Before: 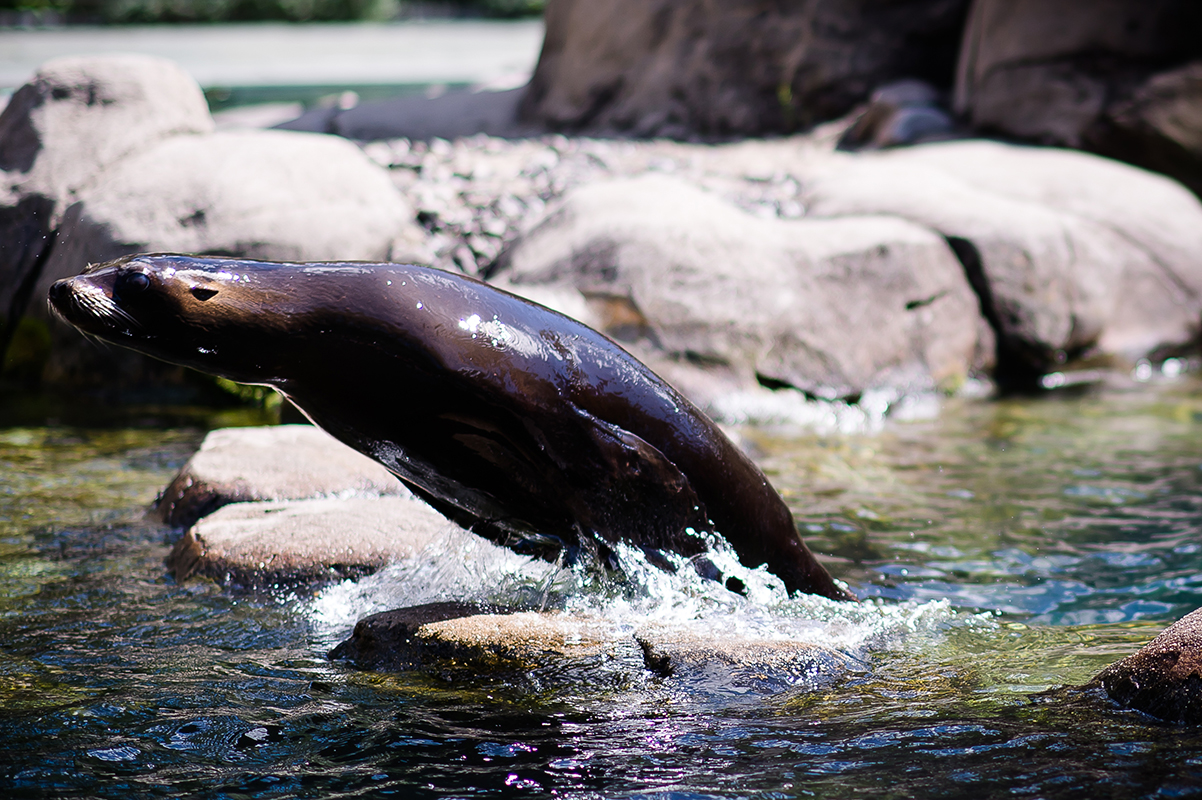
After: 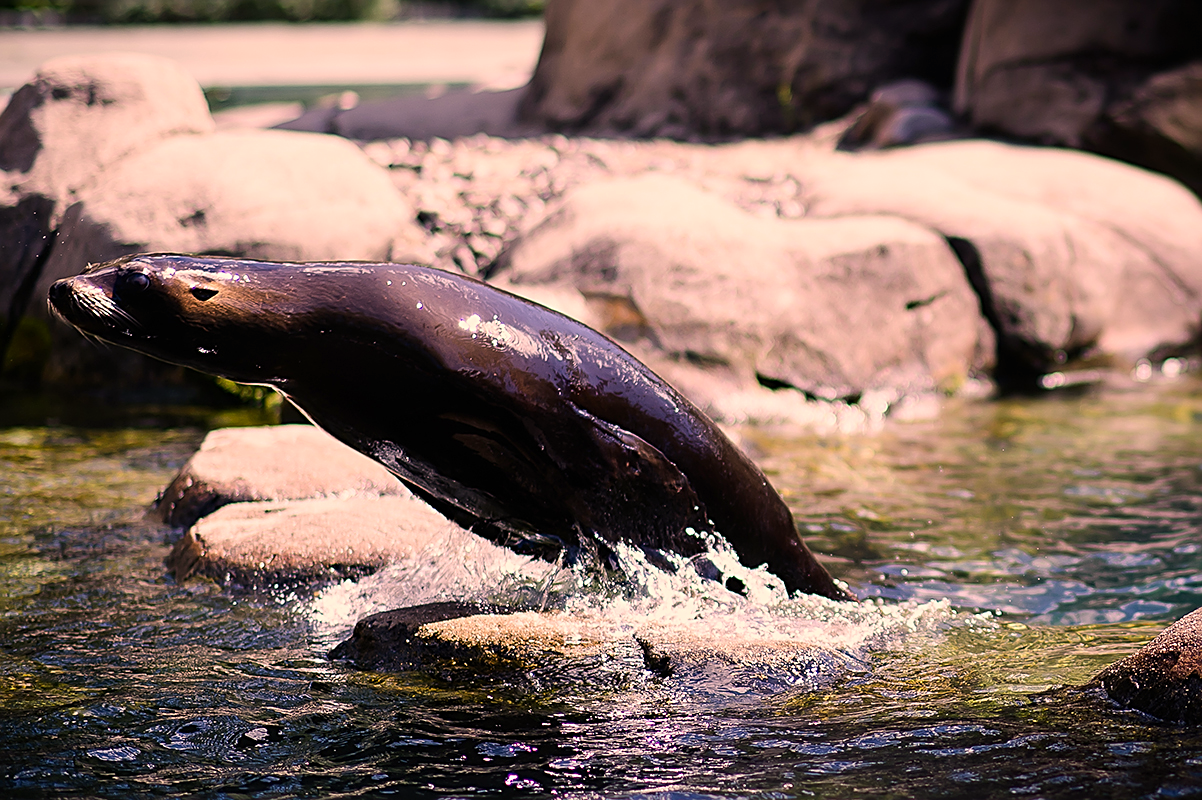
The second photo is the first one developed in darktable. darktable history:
sharpen: on, module defaults
color correction: highlights a* 17.88, highlights b* 18.79
